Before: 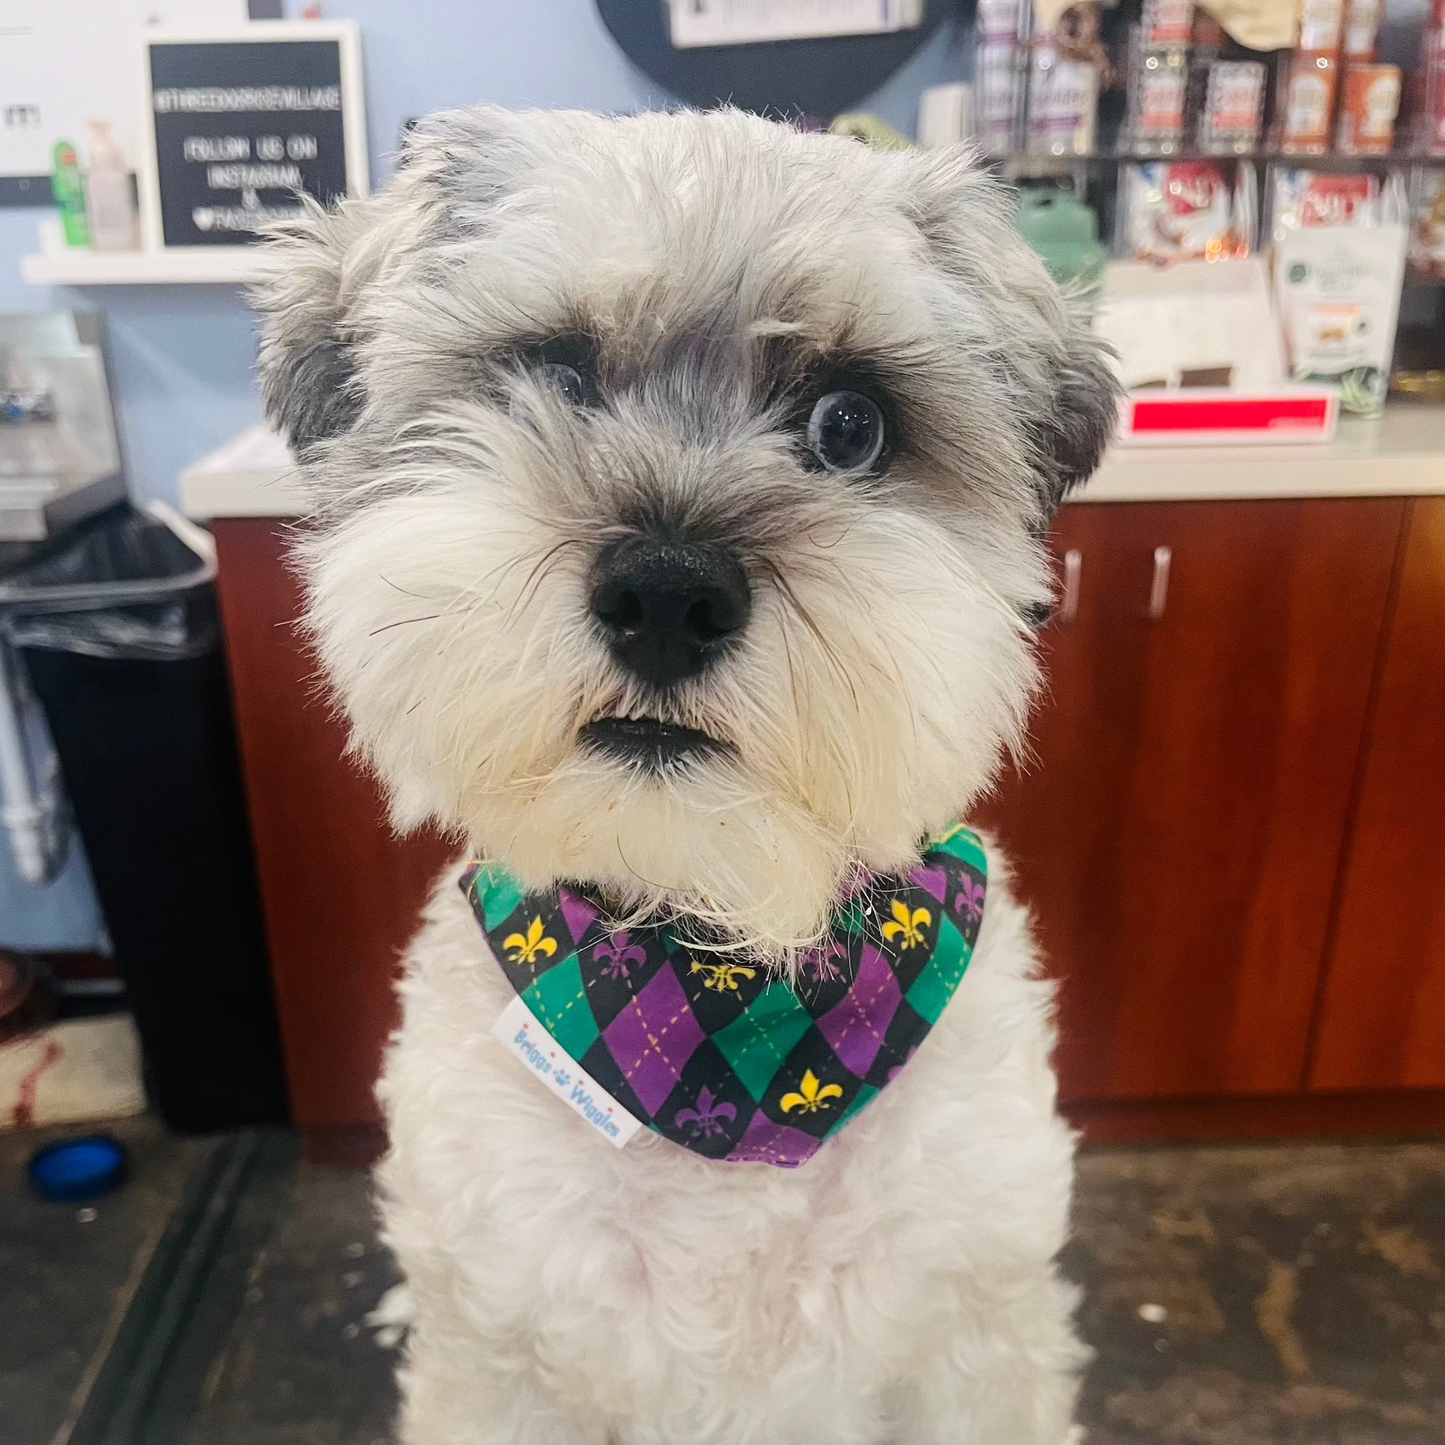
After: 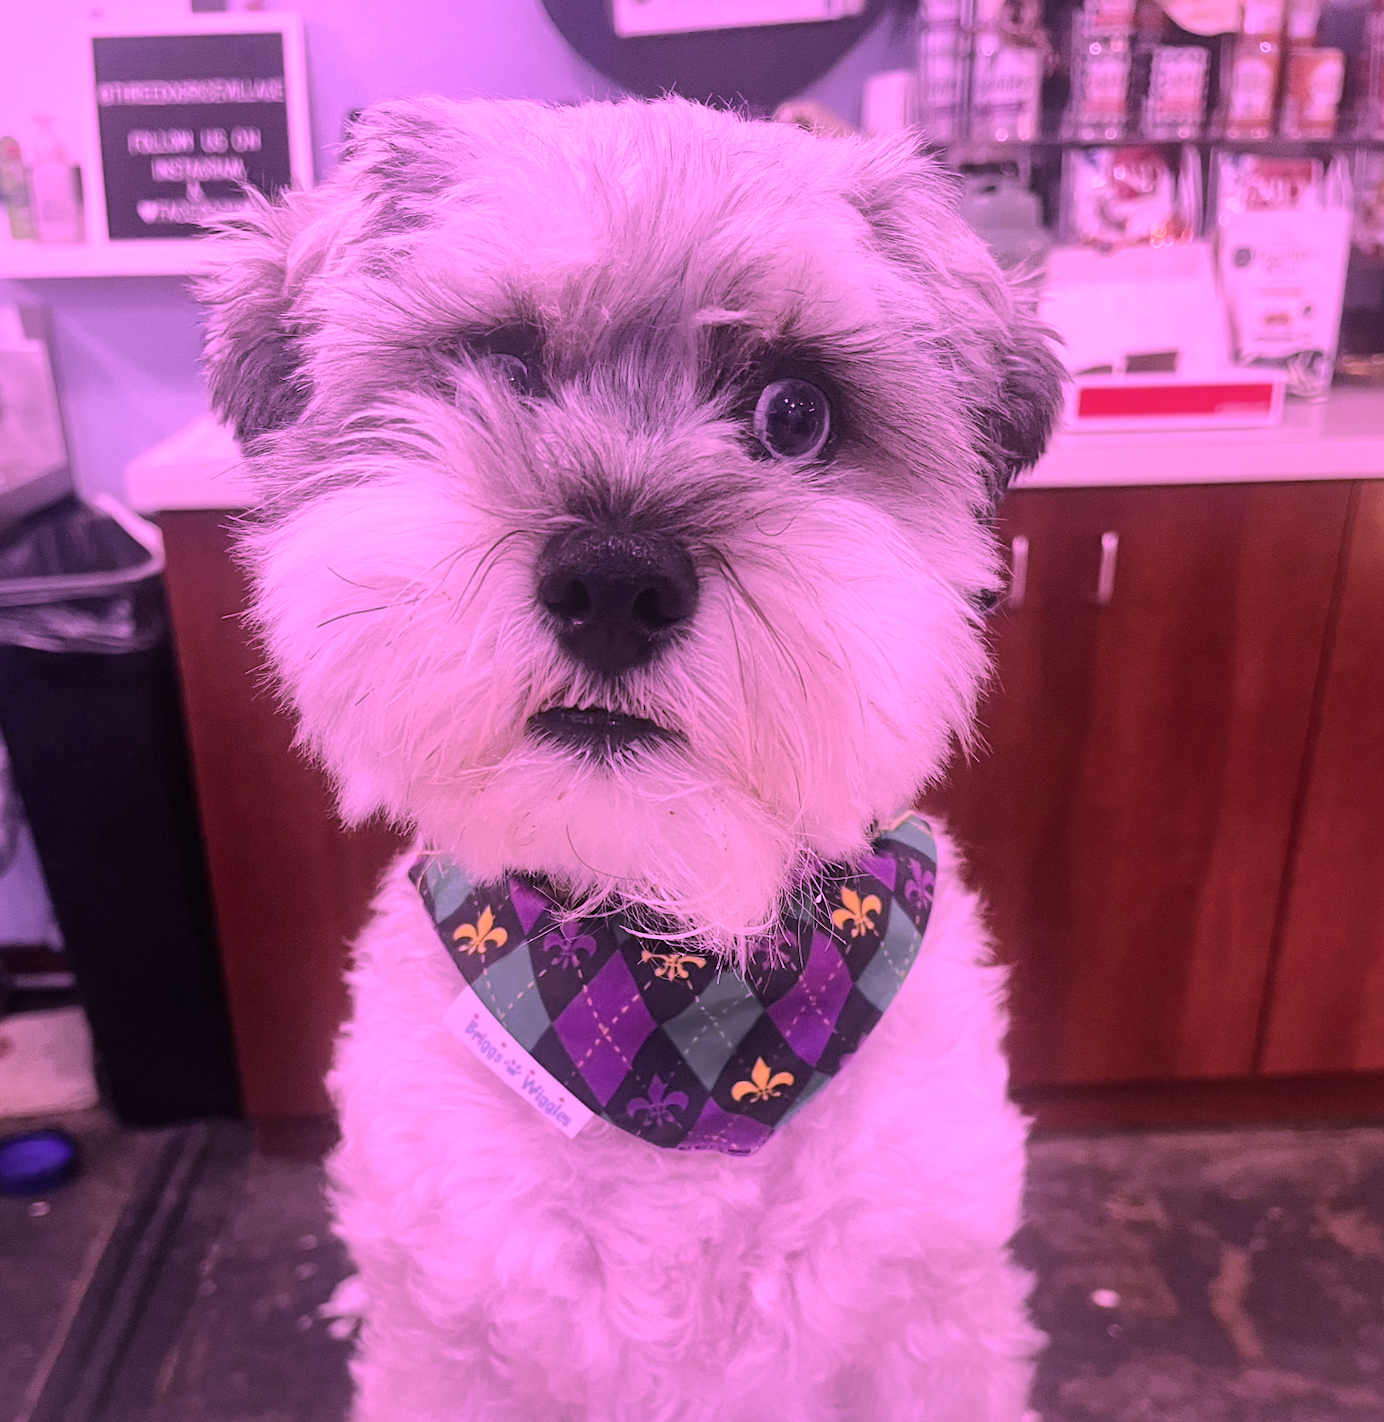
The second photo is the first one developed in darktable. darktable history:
shadows and highlights: shadows 40, highlights -60
crop and rotate: left 3.238%
rotate and perspective: rotation -0.45°, automatic cropping original format, crop left 0.008, crop right 0.992, crop top 0.012, crop bottom 0.988
white balance: red 0.98, blue 1.034
contrast brightness saturation: contrast 0.1, saturation -0.3
color calibration: illuminant custom, x 0.261, y 0.521, temperature 7054.11 K
